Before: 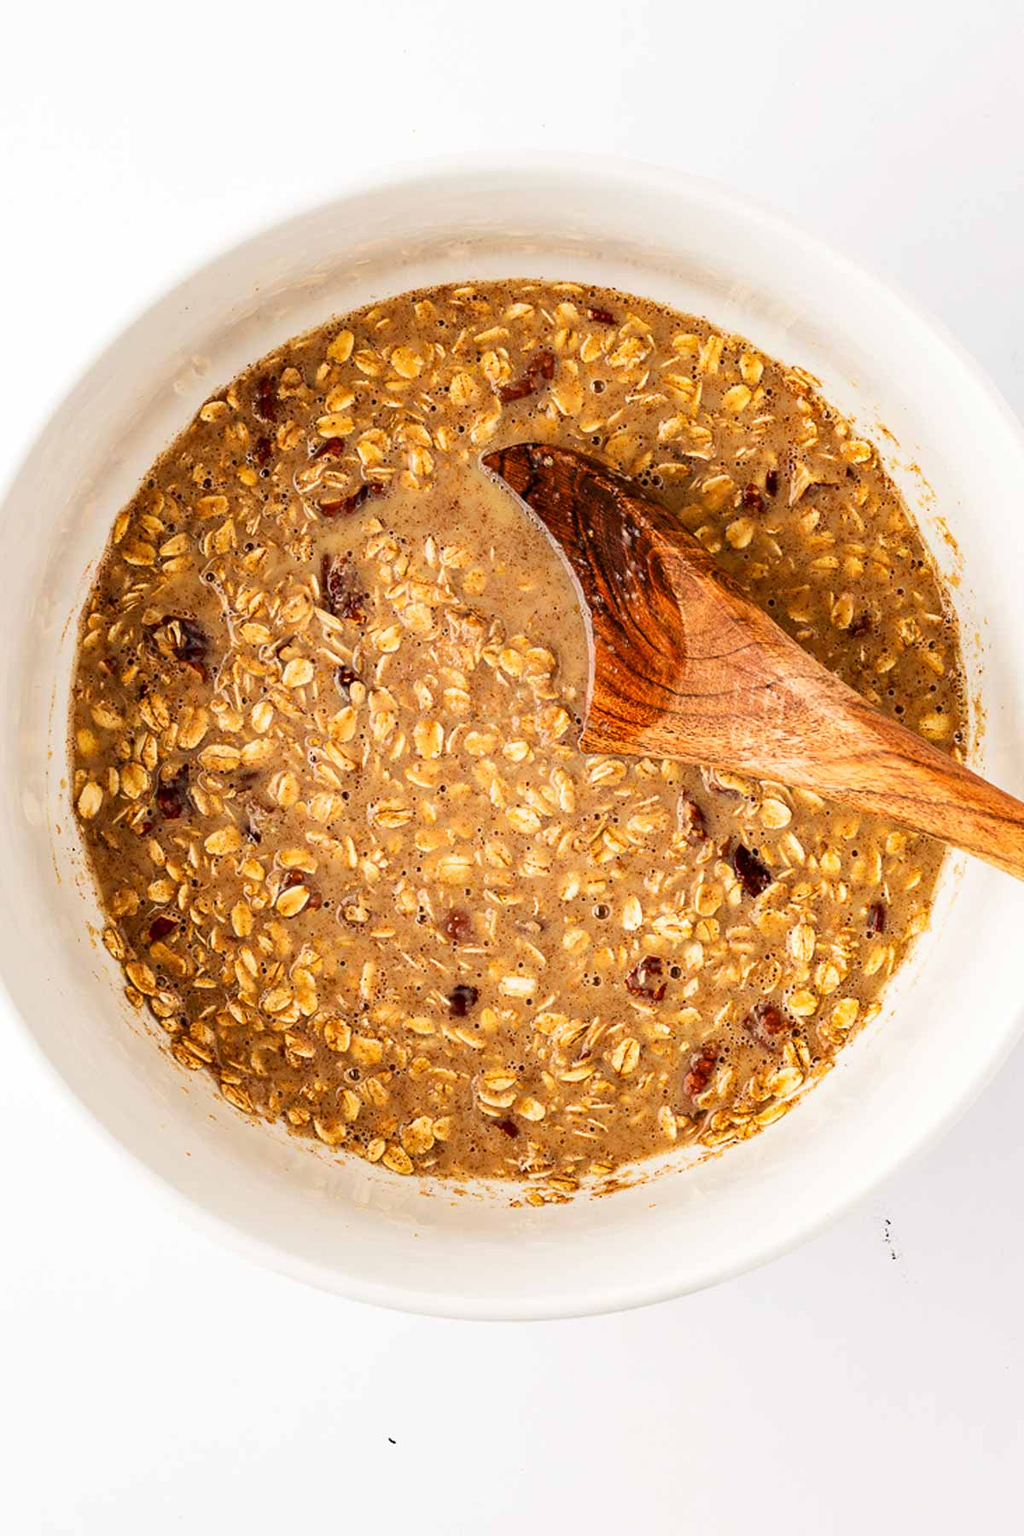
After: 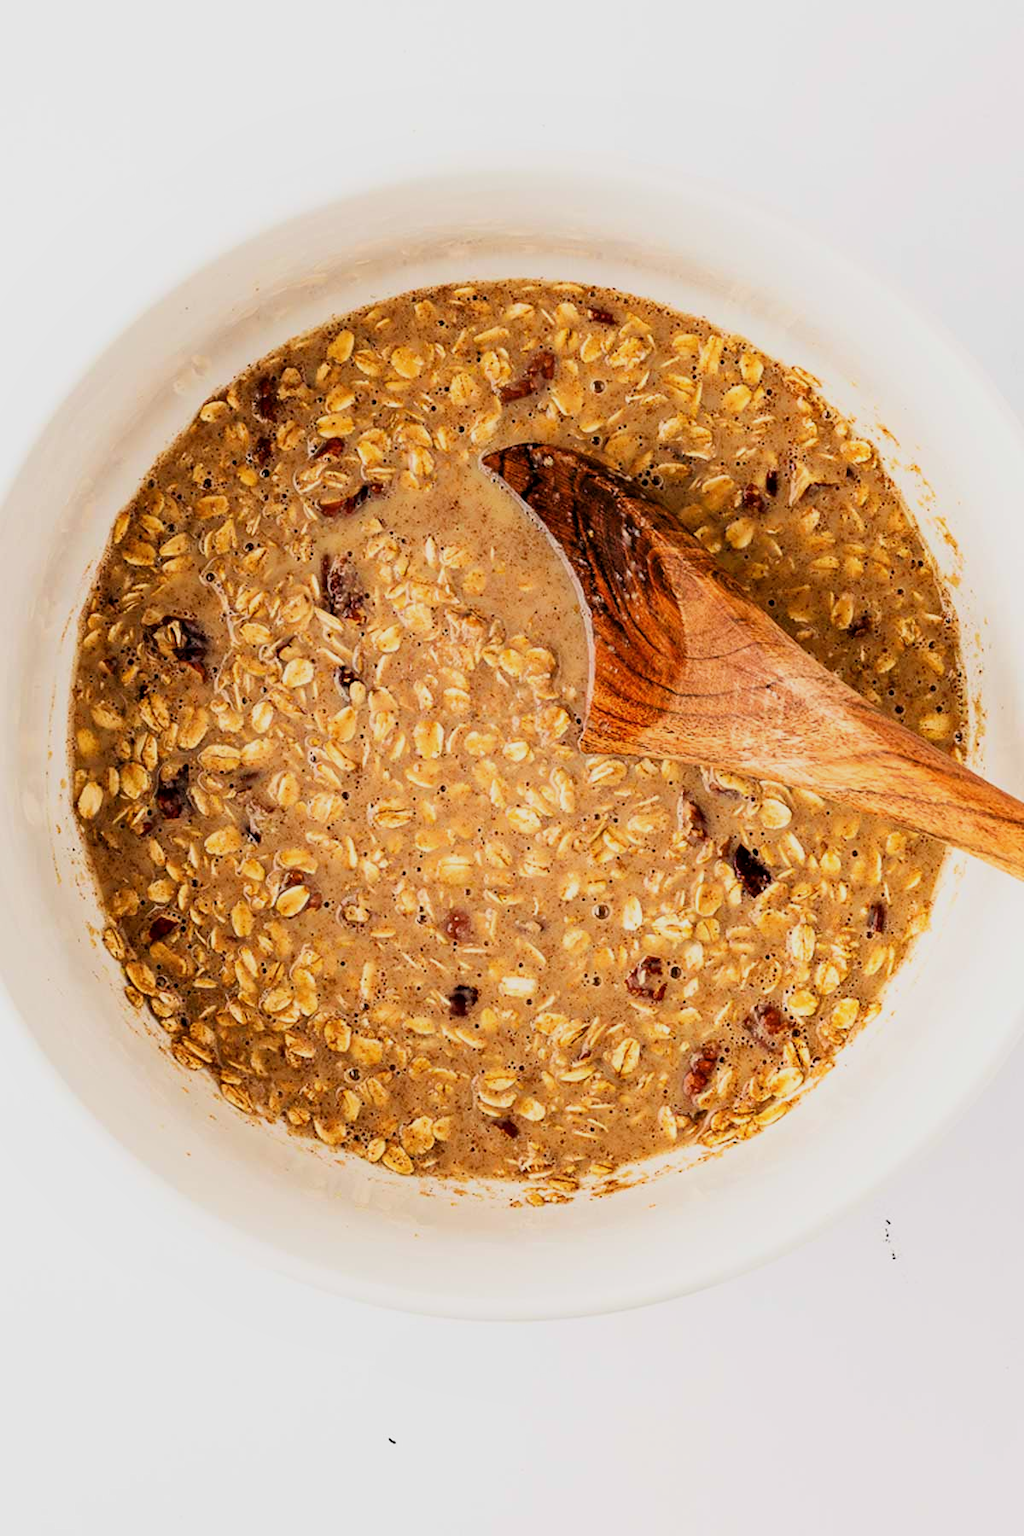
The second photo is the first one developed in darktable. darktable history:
filmic rgb: black relative exposure -7.92 EV, white relative exposure 4.18 EV, hardness 4.06, latitude 51.69%, contrast 1.009, shadows ↔ highlights balance 5.85%, color science v6 (2022), iterations of high-quality reconstruction 0
shadows and highlights: shadows 0.487, highlights 38.17, highlights color adjustment 89.2%
